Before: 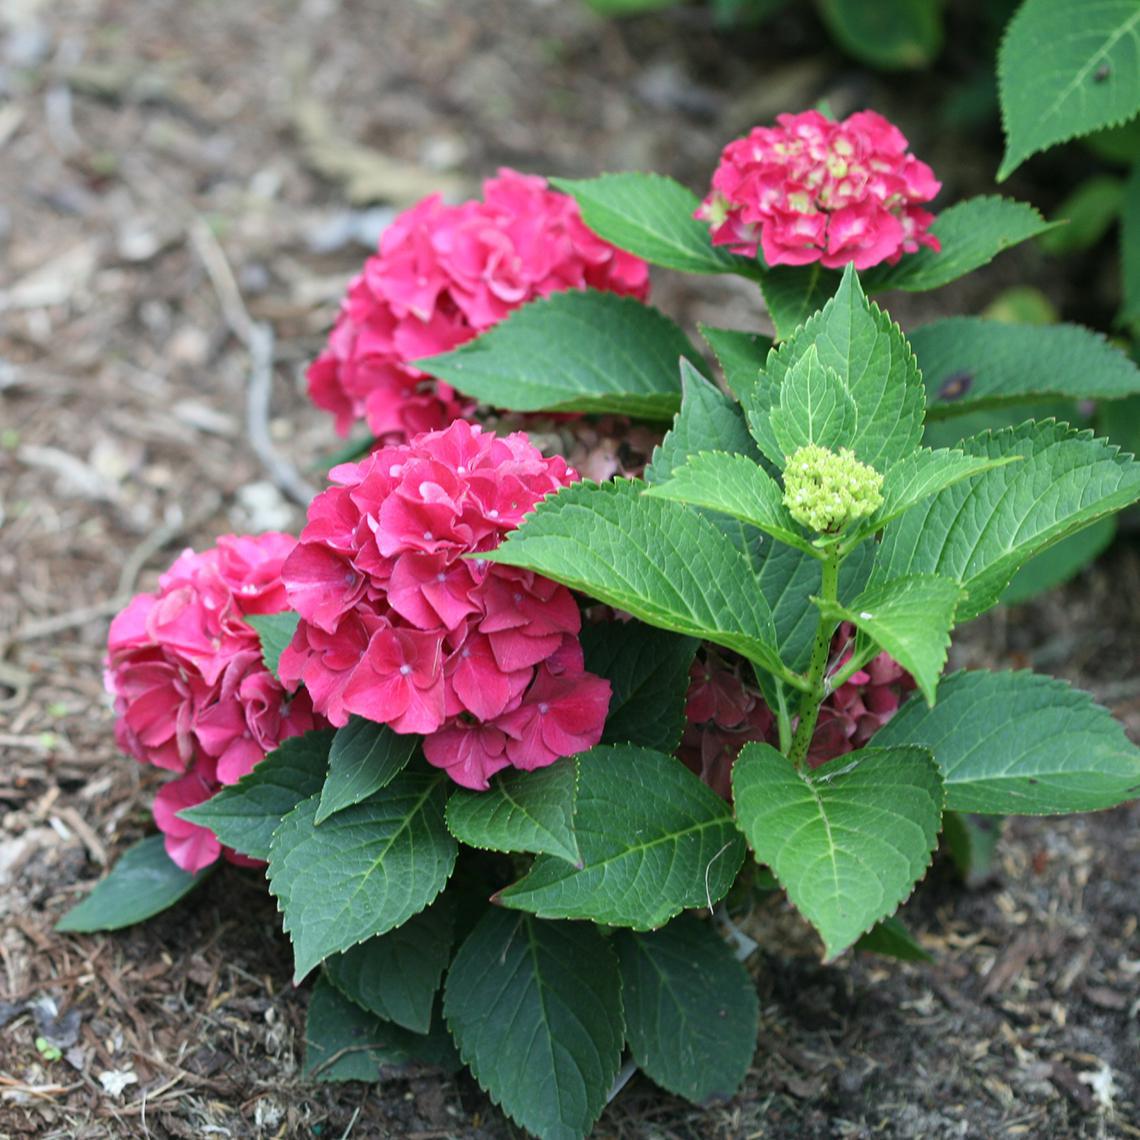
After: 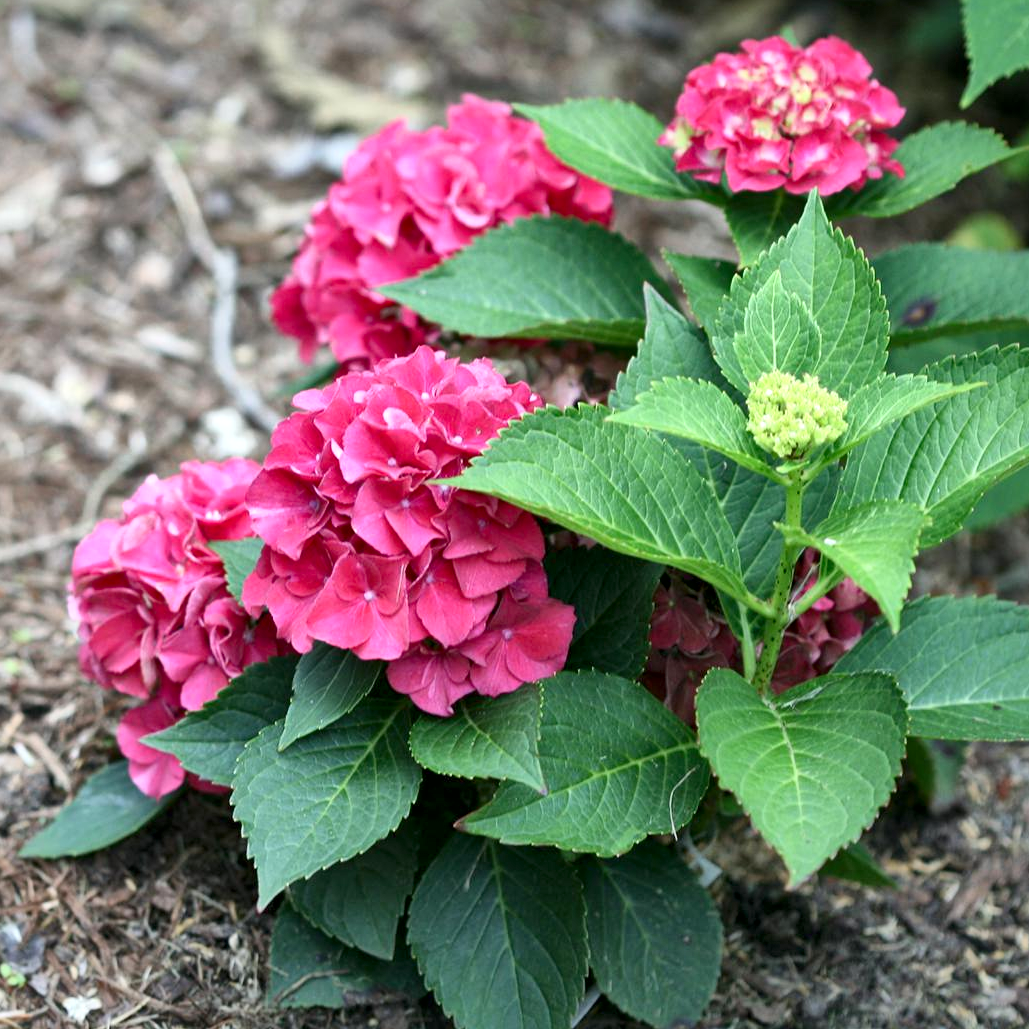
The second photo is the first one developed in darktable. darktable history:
crop: left 3.232%, top 6.491%, right 6.448%, bottom 3.181%
levels: white 99.93%, levels [0, 0.478, 1]
local contrast: mode bilateral grid, contrast 20, coarseness 50, detail 171%, midtone range 0.2
